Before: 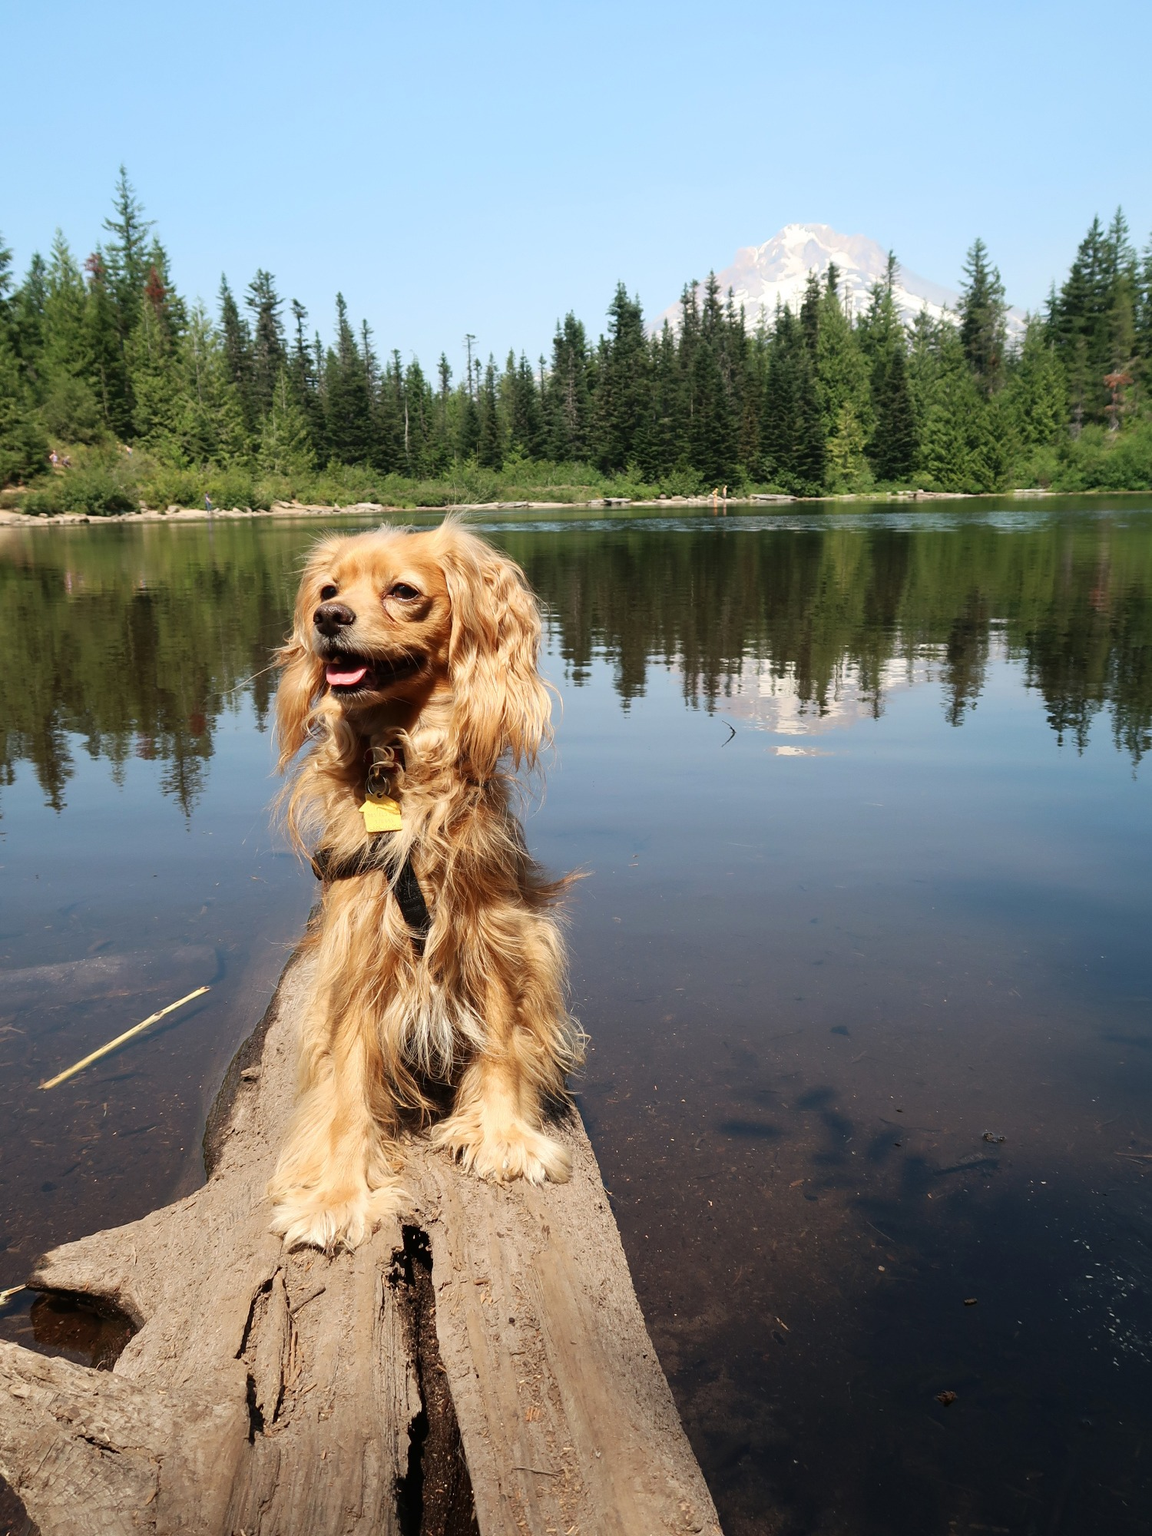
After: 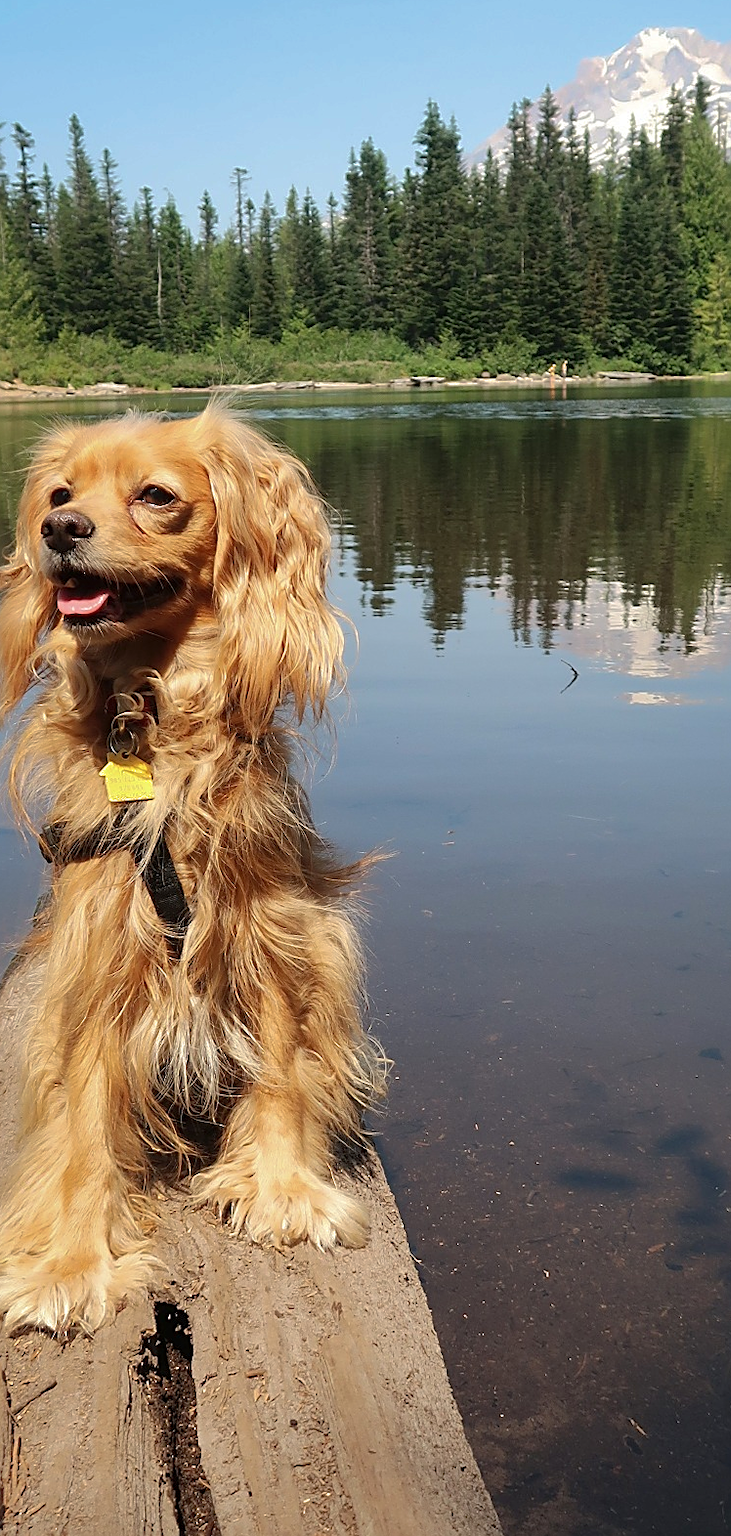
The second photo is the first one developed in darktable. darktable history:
sharpen: on, module defaults
crop and rotate: angle 0.016°, left 24.457%, top 13.167%, right 25.582%, bottom 8.188%
shadows and highlights: shadows 39.29, highlights -60.02, highlights color adjustment 73.61%
